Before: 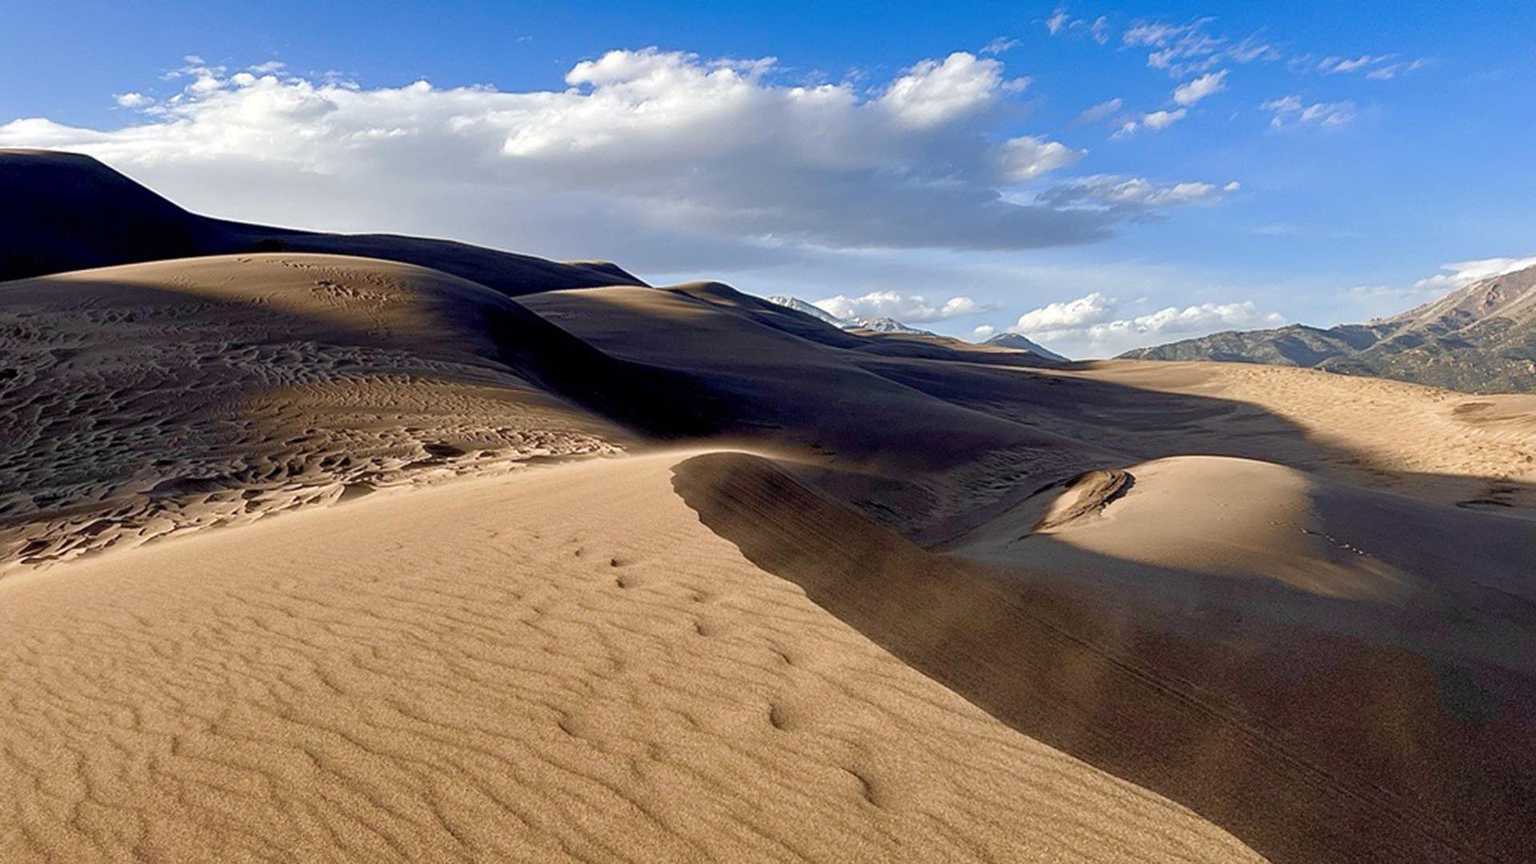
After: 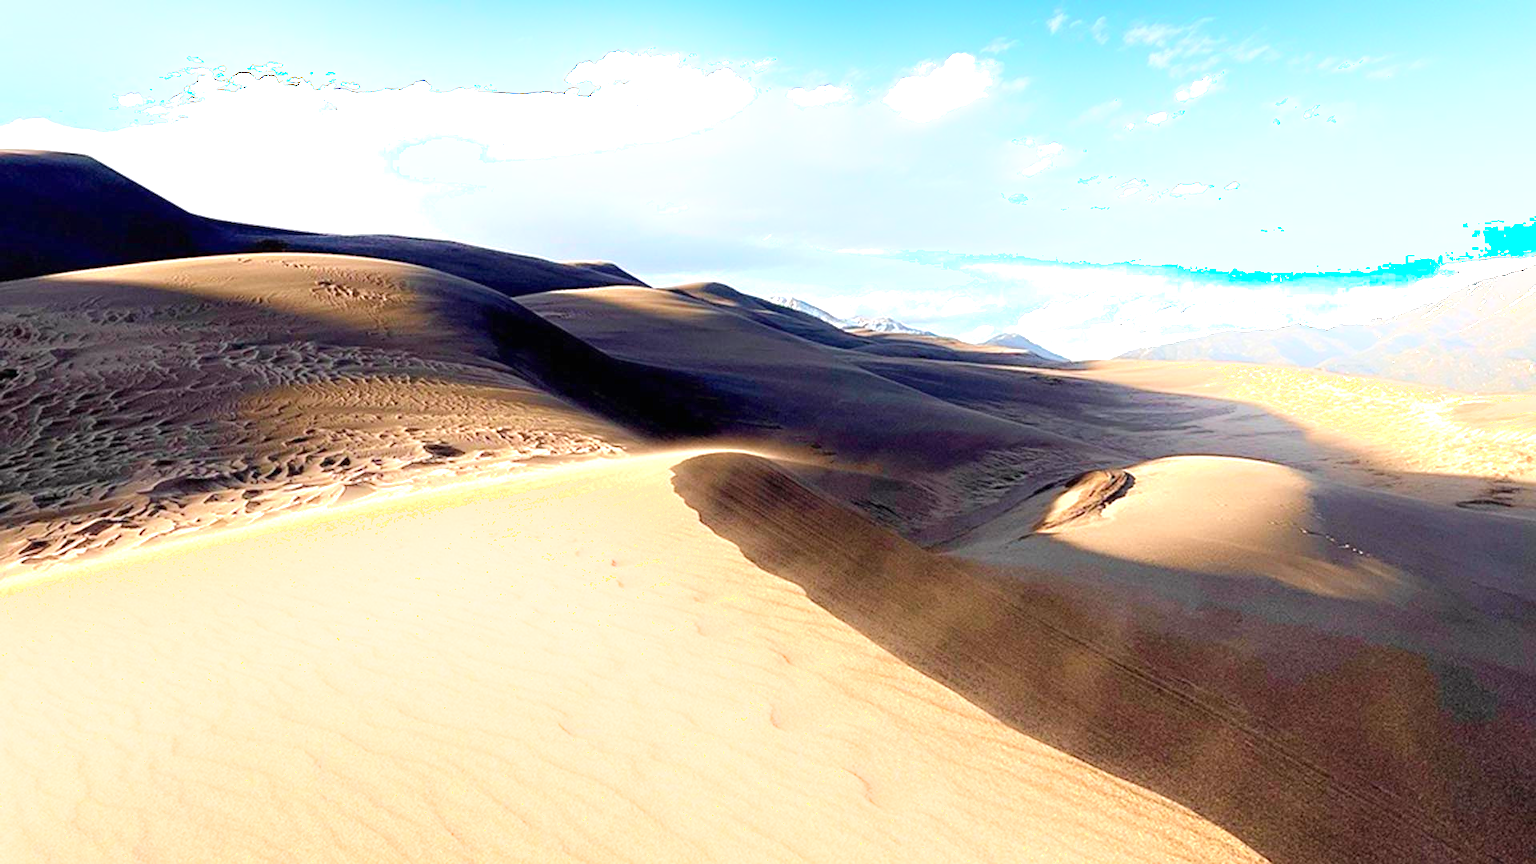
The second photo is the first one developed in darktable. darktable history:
shadows and highlights: shadows -21.1, highlights 98.07, soften with gaussian
exposure: black level correction 0, exposure 1.095 EV, compensate highlight preservation false
